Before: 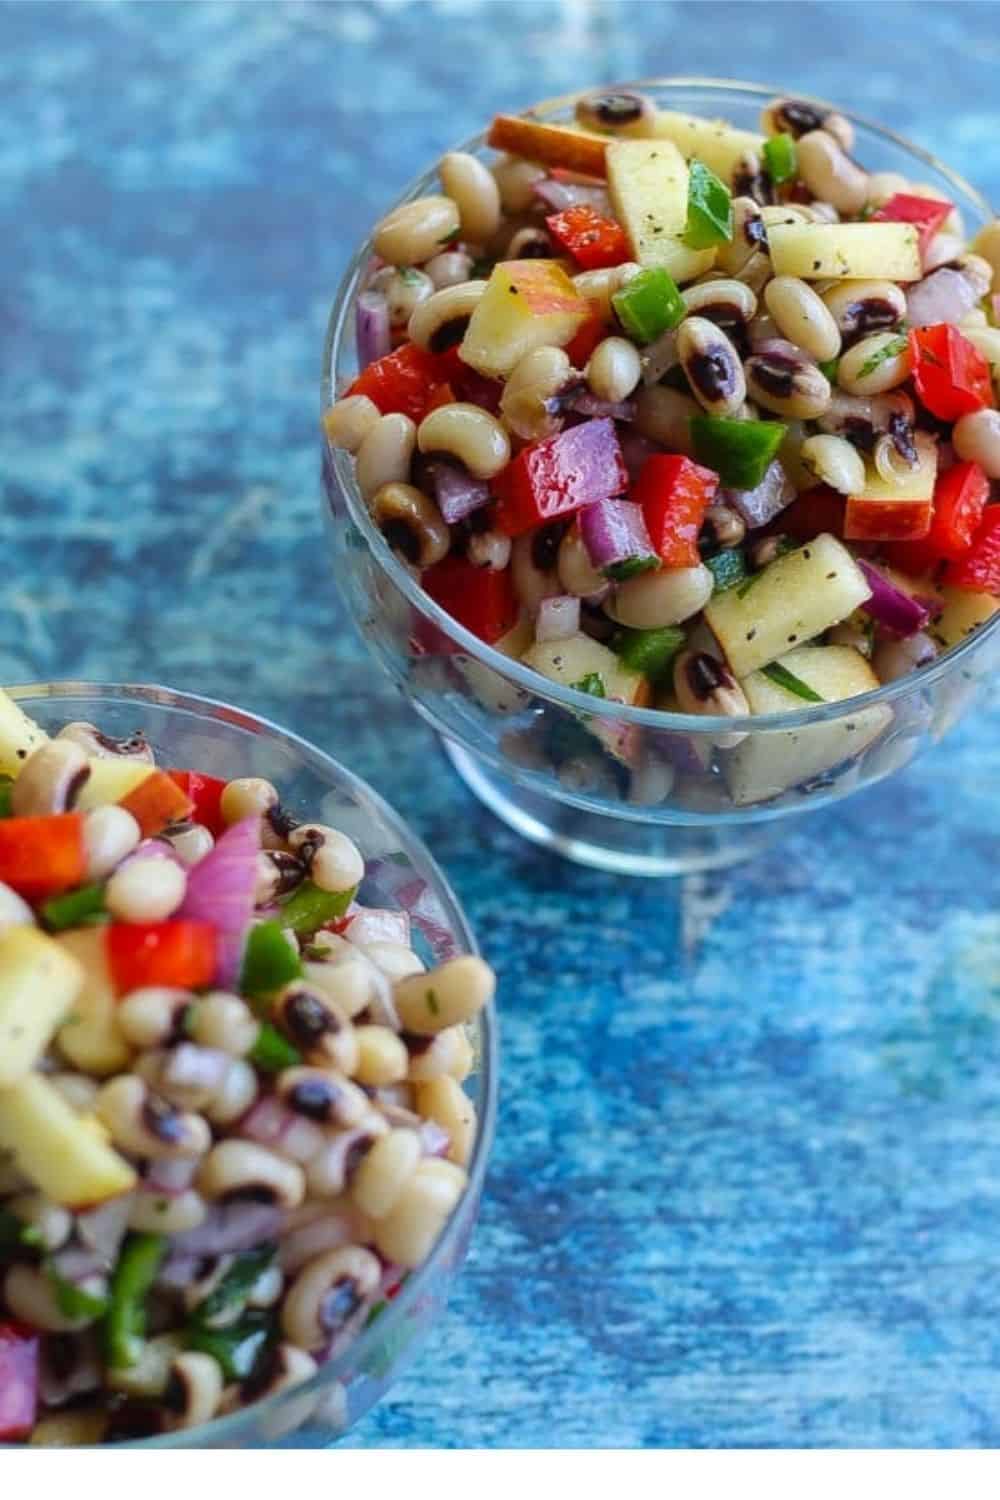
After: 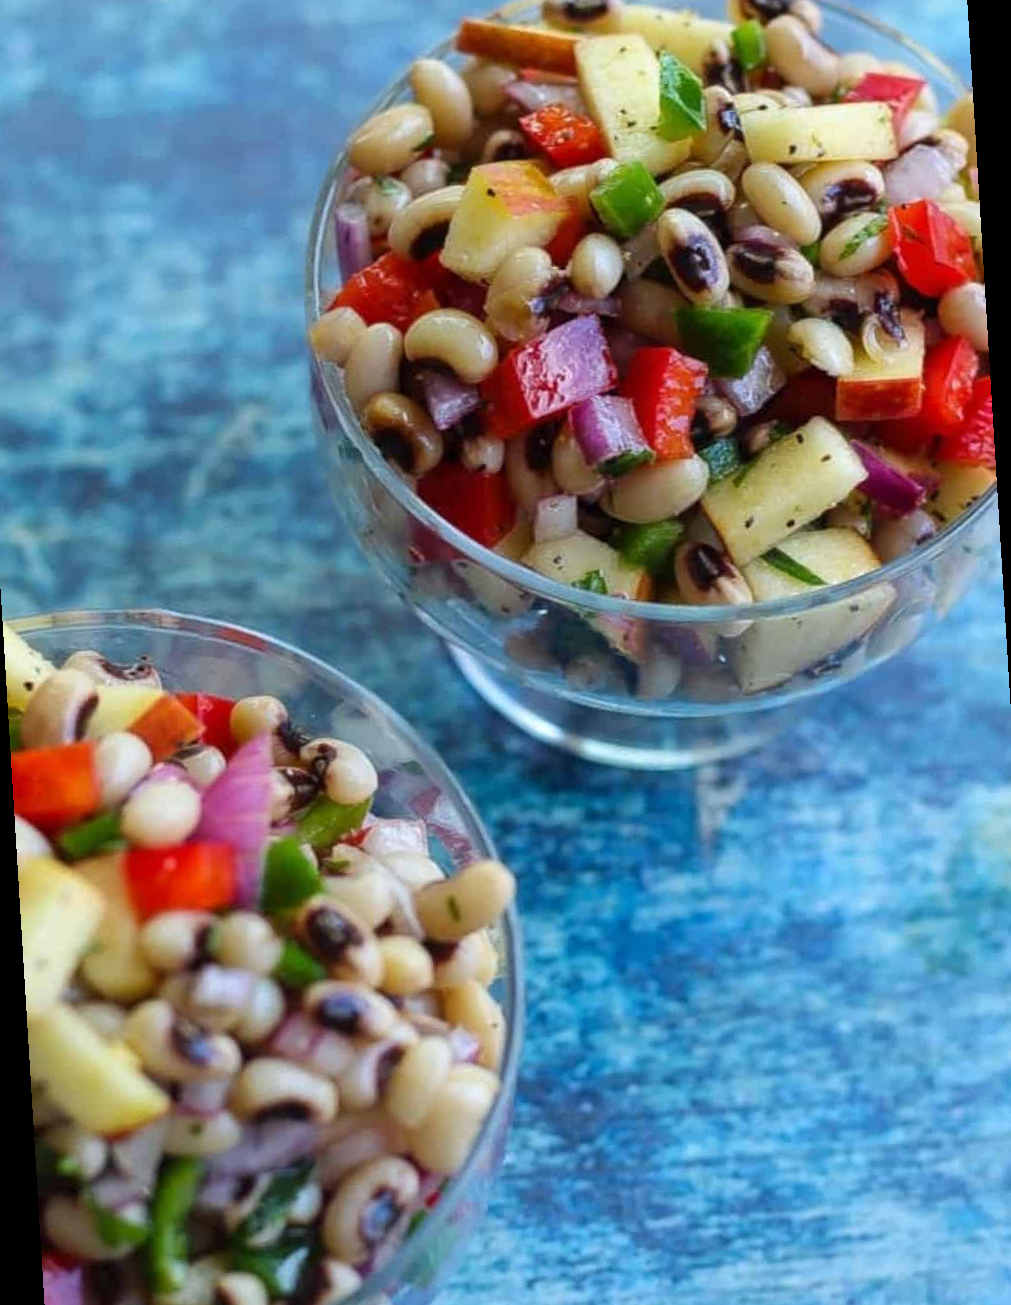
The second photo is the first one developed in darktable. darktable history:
rotate and perspective: rotation -3.52°, crop left 0.036, crop right 0.964, crop top 0.081, crop bottom 0.919
tone equalizer: on, module defaults
